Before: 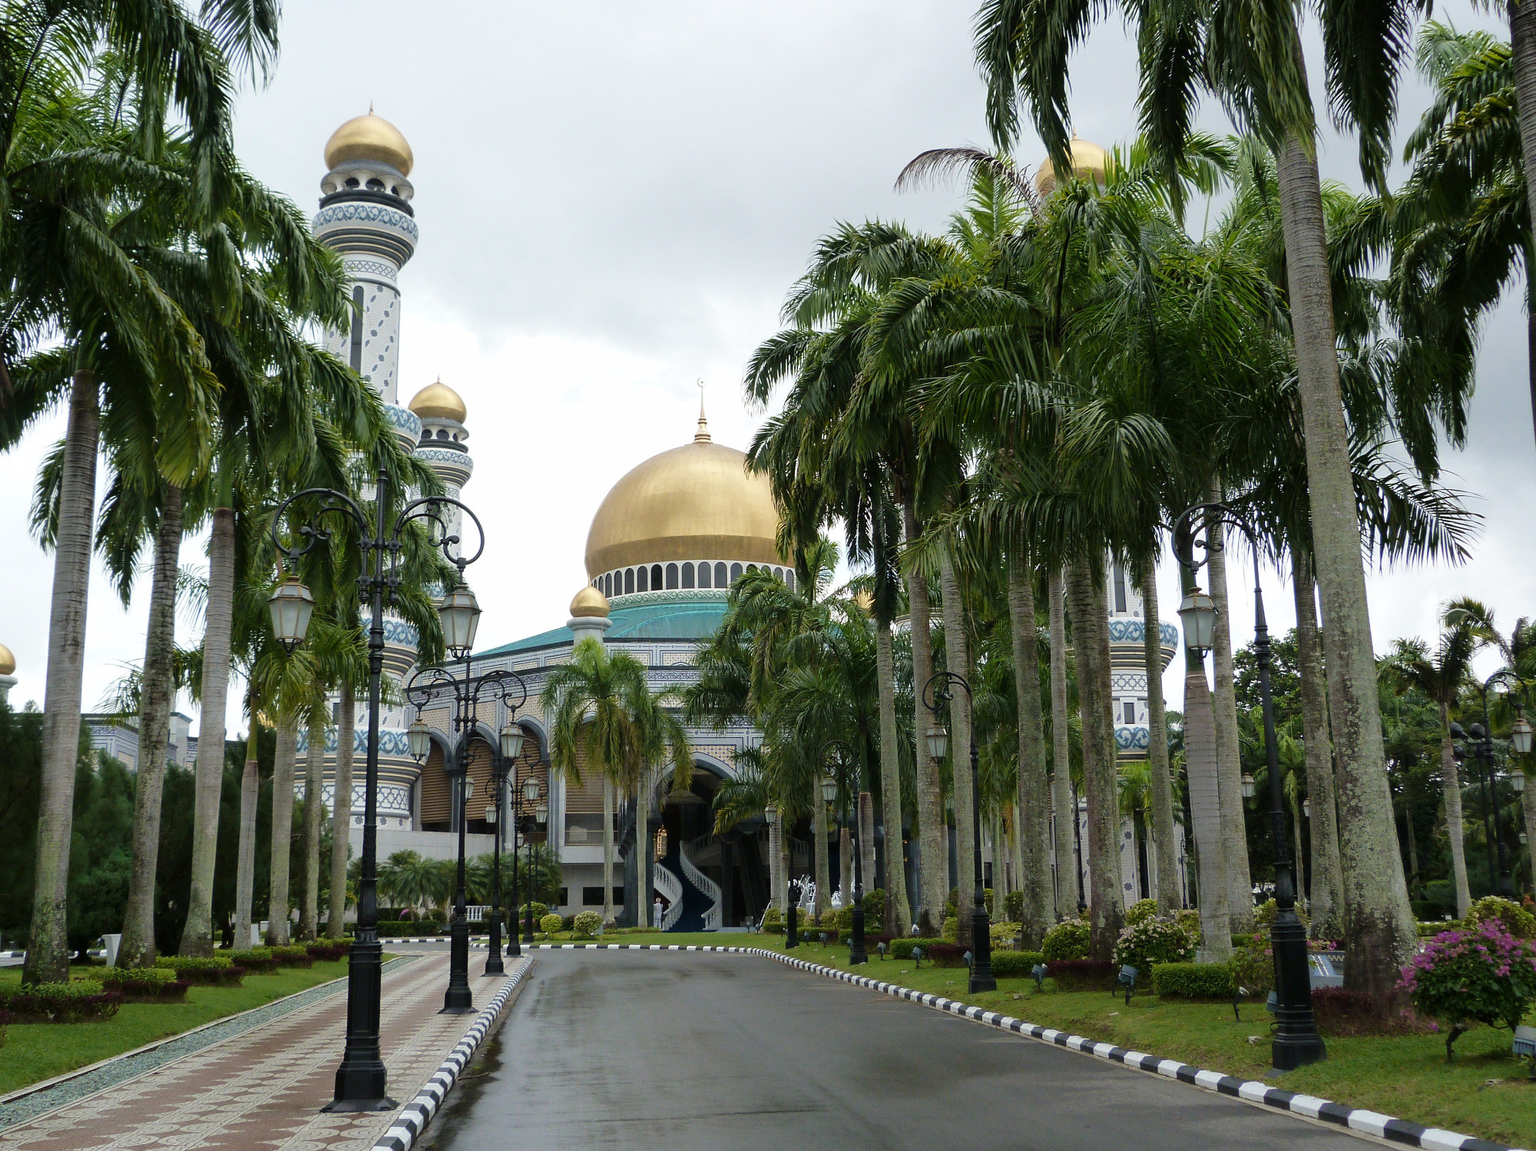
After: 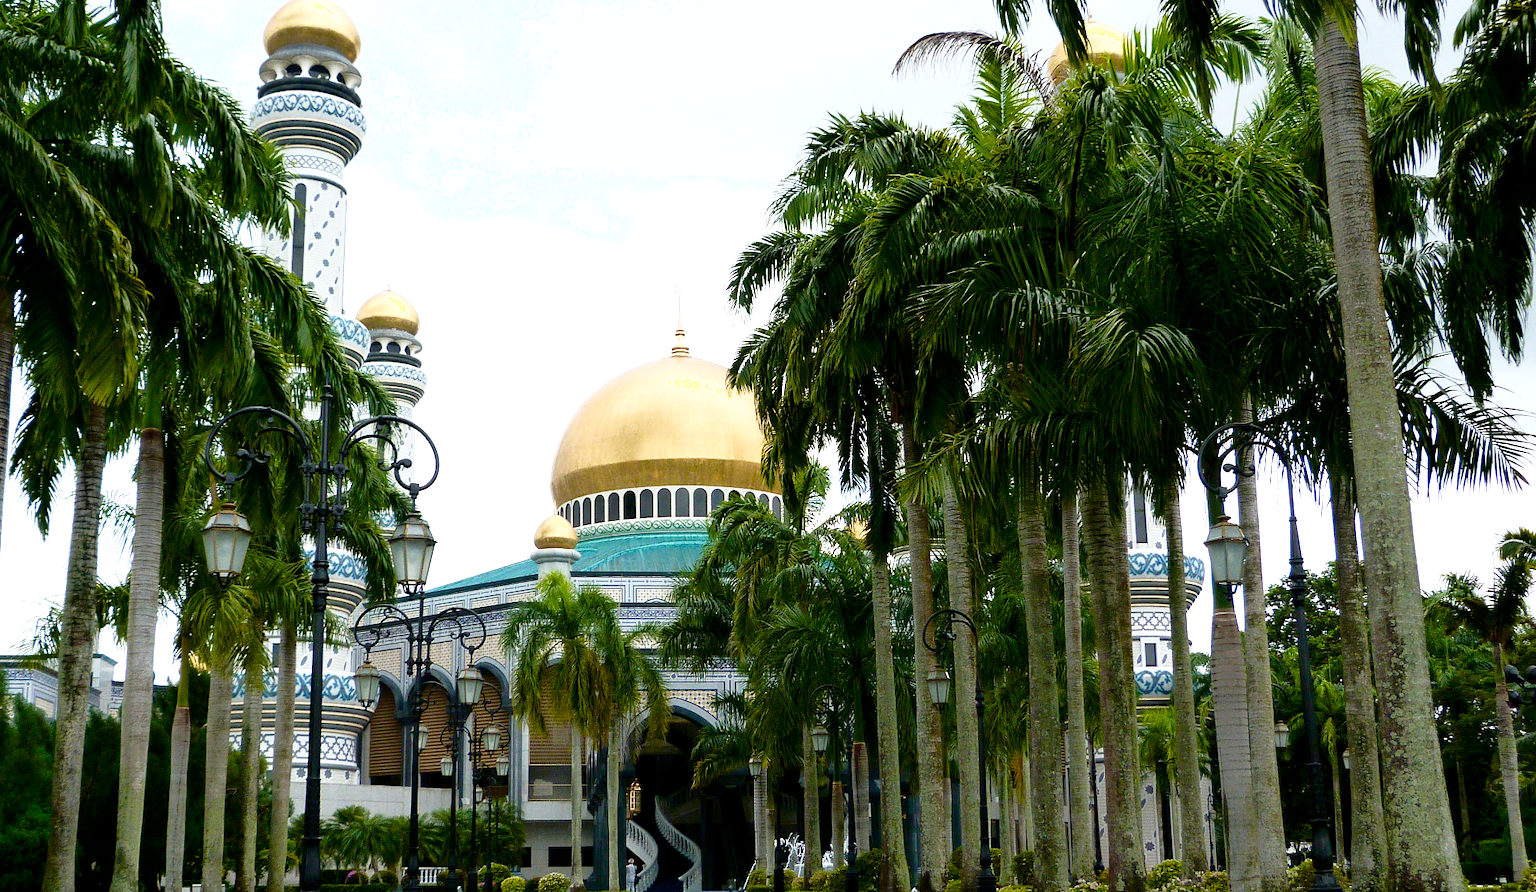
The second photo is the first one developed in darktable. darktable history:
color balance rgb: shadows lift › chroma 0.767%, shadows lift › hue 115.11°, power › hue 73.56°, global offset › luminance -0.417%, perceptual saturation grading › global saturation 20%, perceptual saturation grading › highlights -24.994%, perceptual saturation grading › shadows 50.31%, perceptual brilliance grading › global brilliance 12.031%, global vibrance 20%
crop: left 5.611%, top 10.429%, right 3.728%, bottom 19.322%
shadows and highlights: shadows -60.43, white point adjustment -5.24, highlights 62.05
